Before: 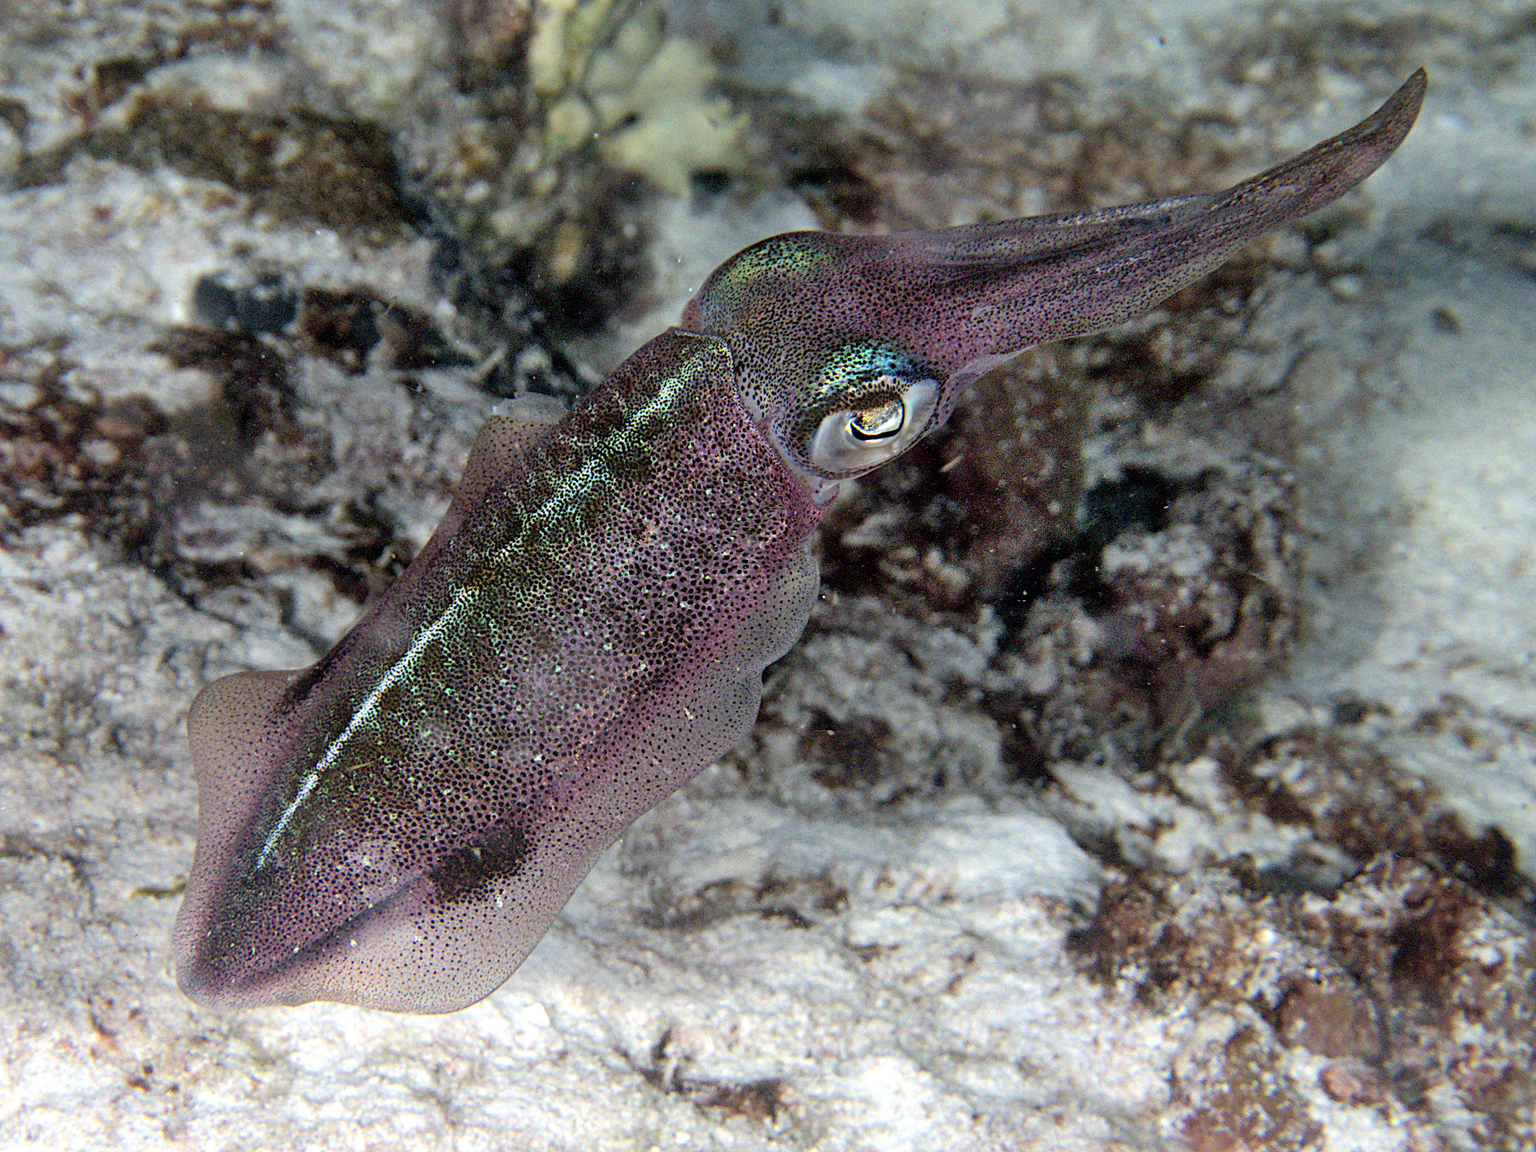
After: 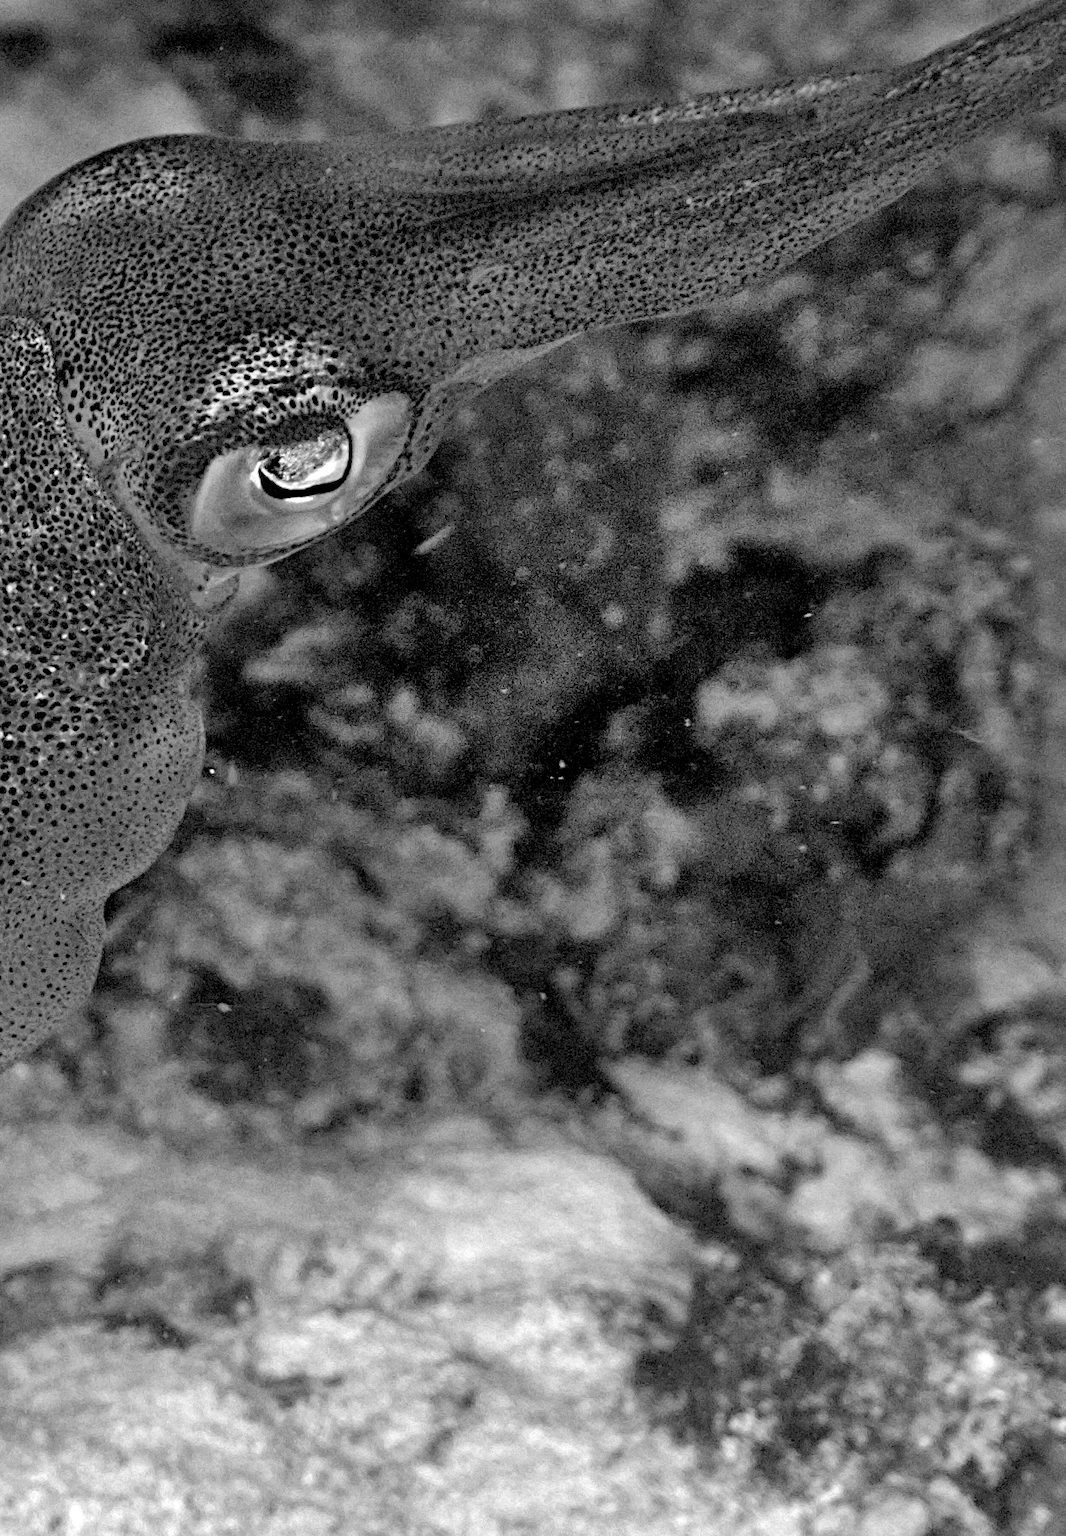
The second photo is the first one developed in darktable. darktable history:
shadows and highlights: shadows 25, white point adjustment -3, highlights -30
crop: left 45.721%, top 13.393%, right 14.118%, bottom 10.01%
monochrome: a 32, b 64, size 2.3, highlights 1
color balance rgb: perceptual saturation grading › global saturation 45%, perceptual saturation grading › highlights -25%, perceptual saturation grading › shadows 50%, perceptual brilliance grading › global brilliance 3%, global vibrance 3%
